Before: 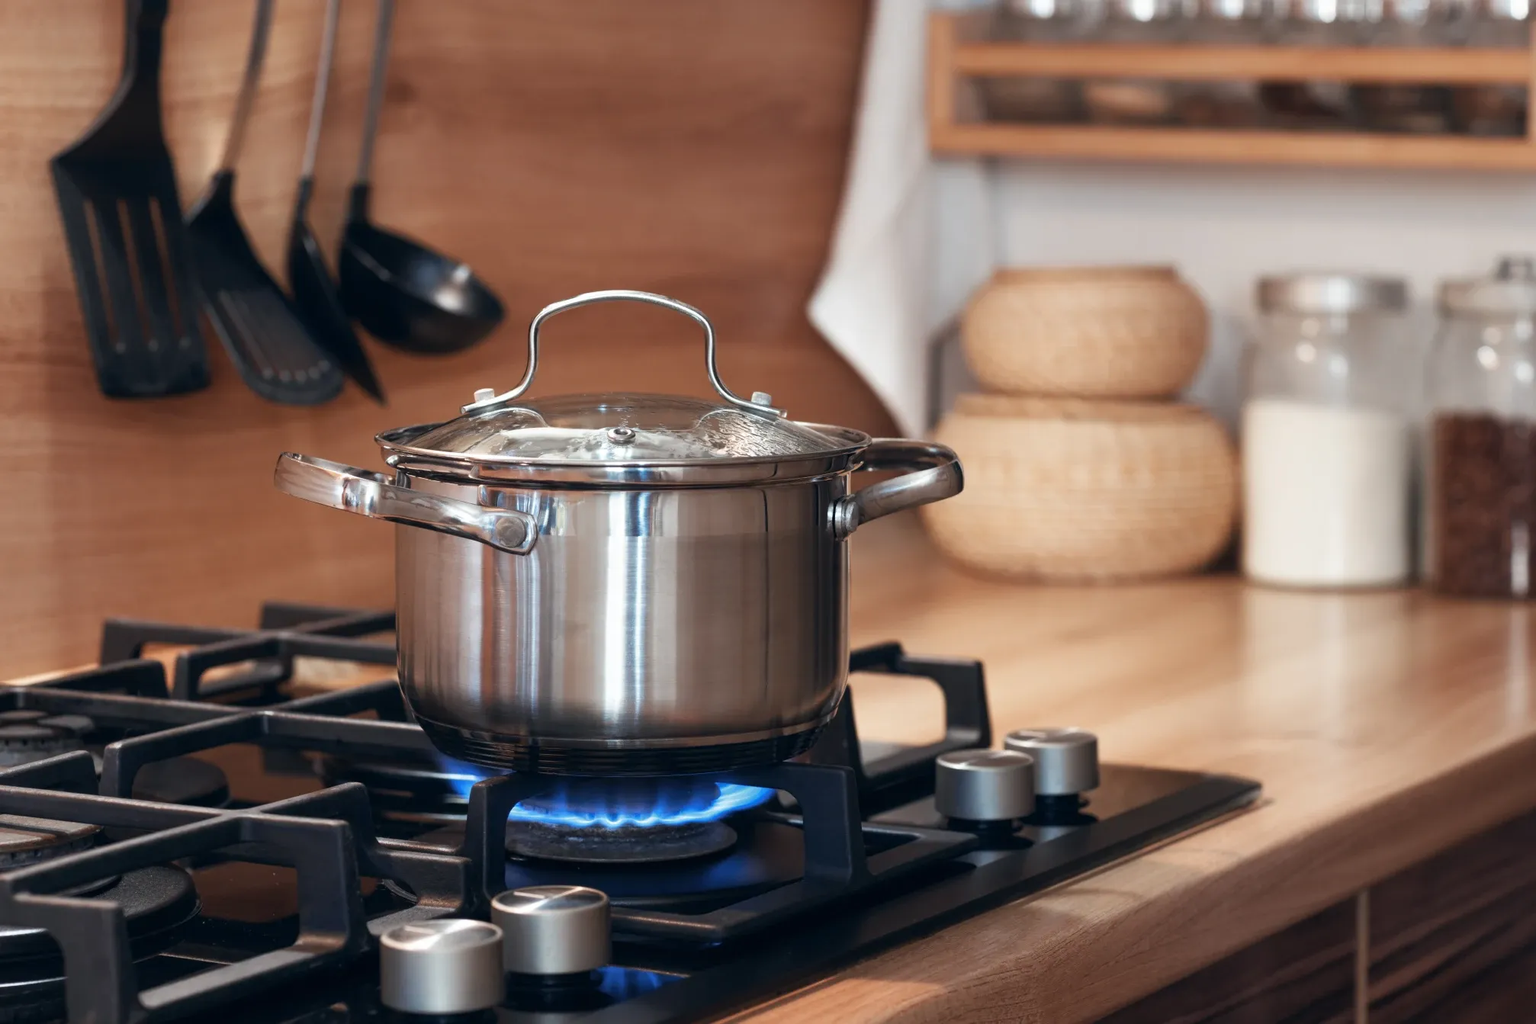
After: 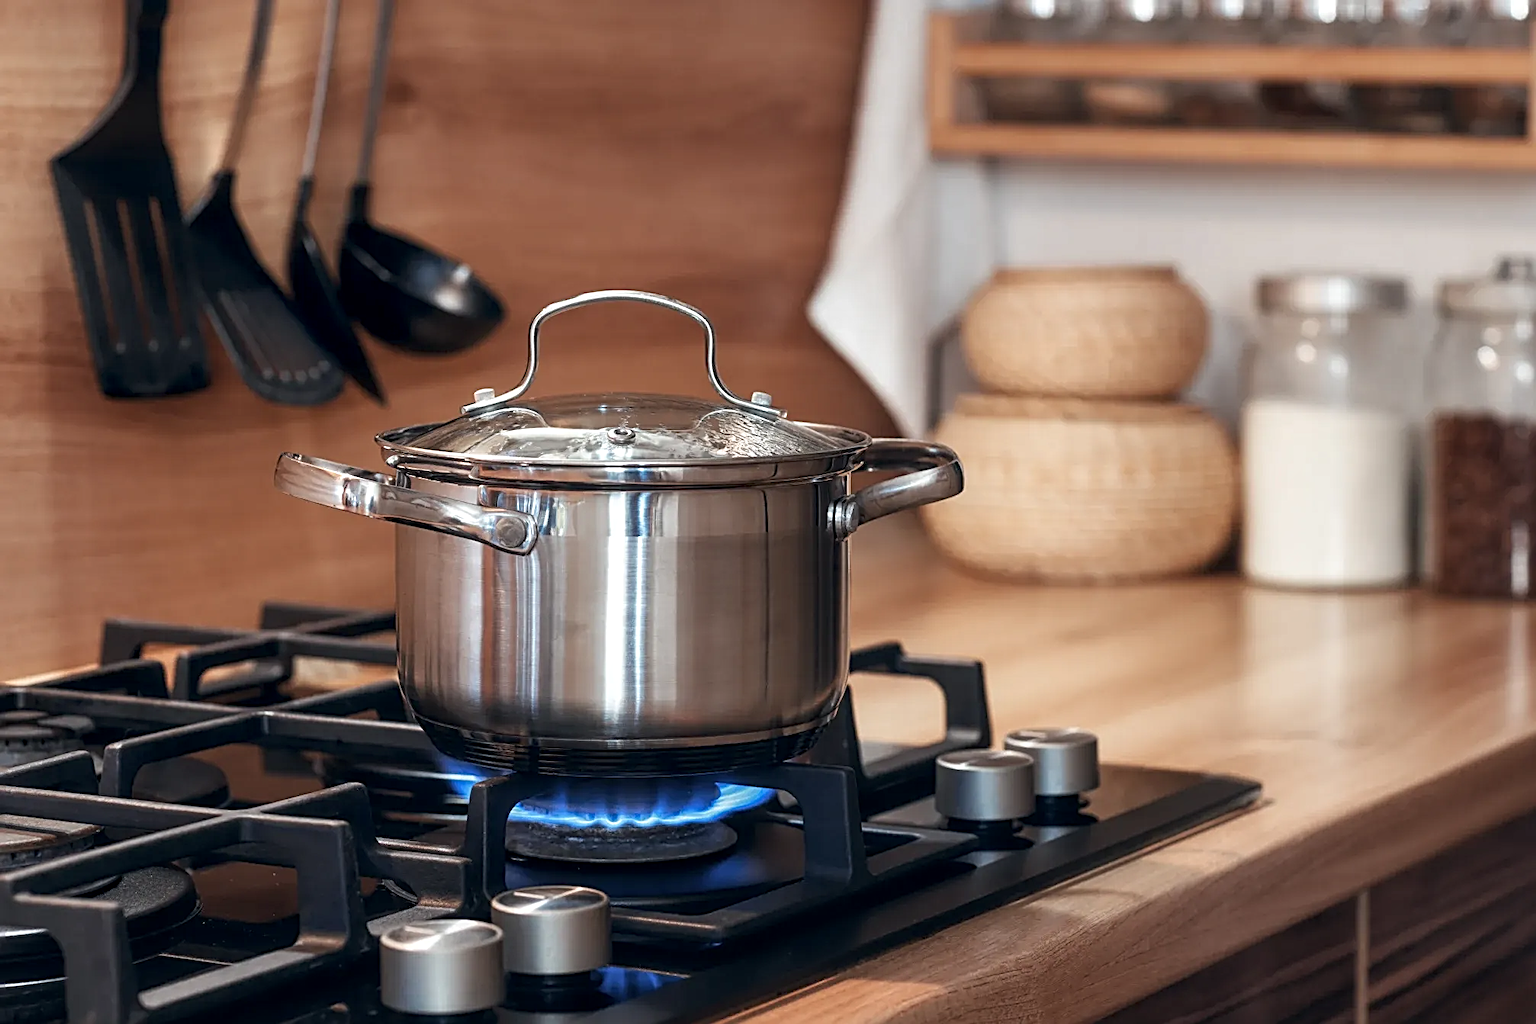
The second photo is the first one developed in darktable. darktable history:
sharpen: radius 2.569, amount 0.686
local contrast: on, module defaults
